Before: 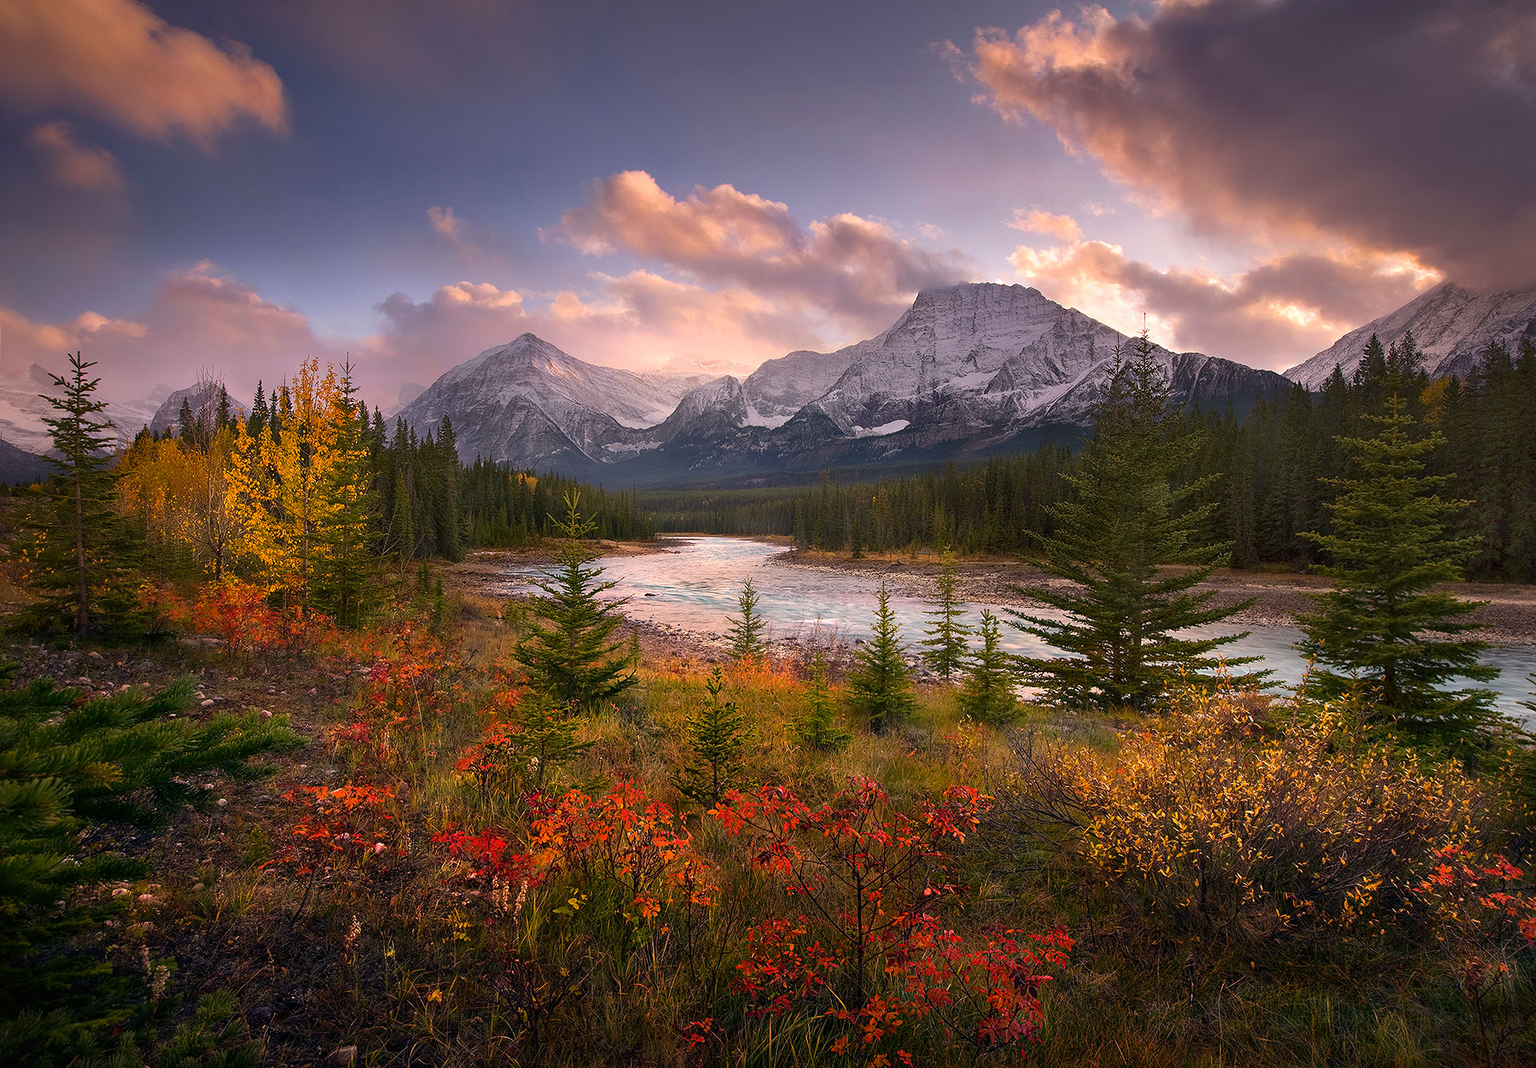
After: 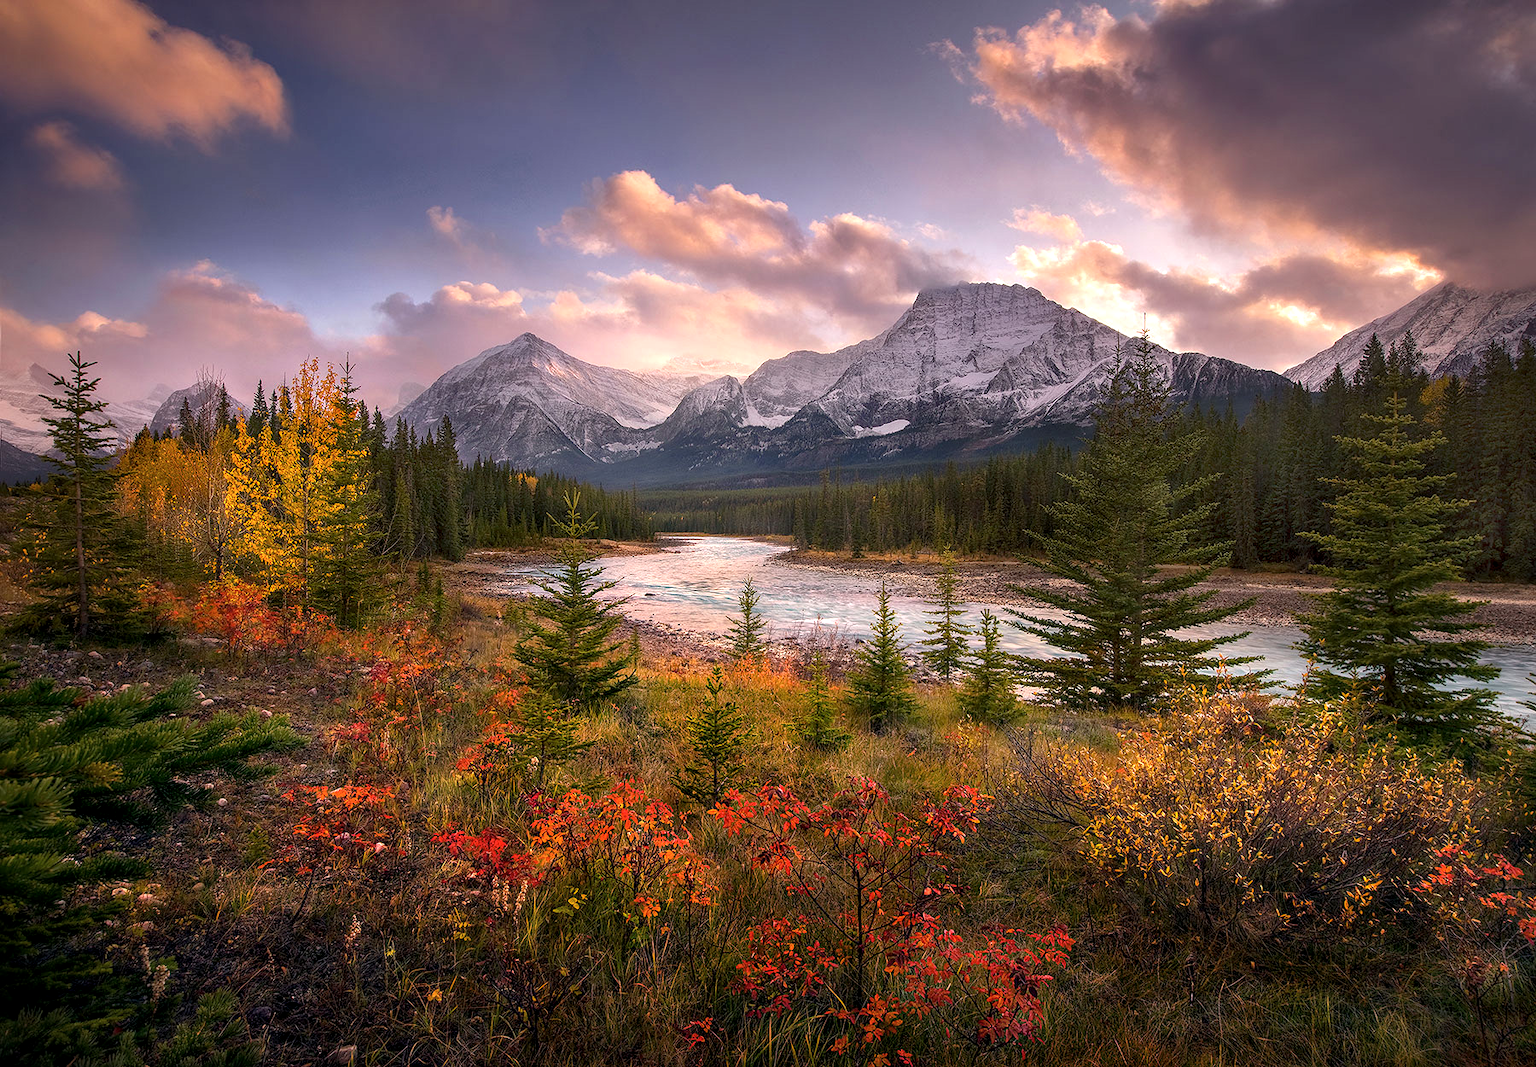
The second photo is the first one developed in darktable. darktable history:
local contrast: detail 130%
exposure: exposure 0.2 EV, compensate highlight preservation false
